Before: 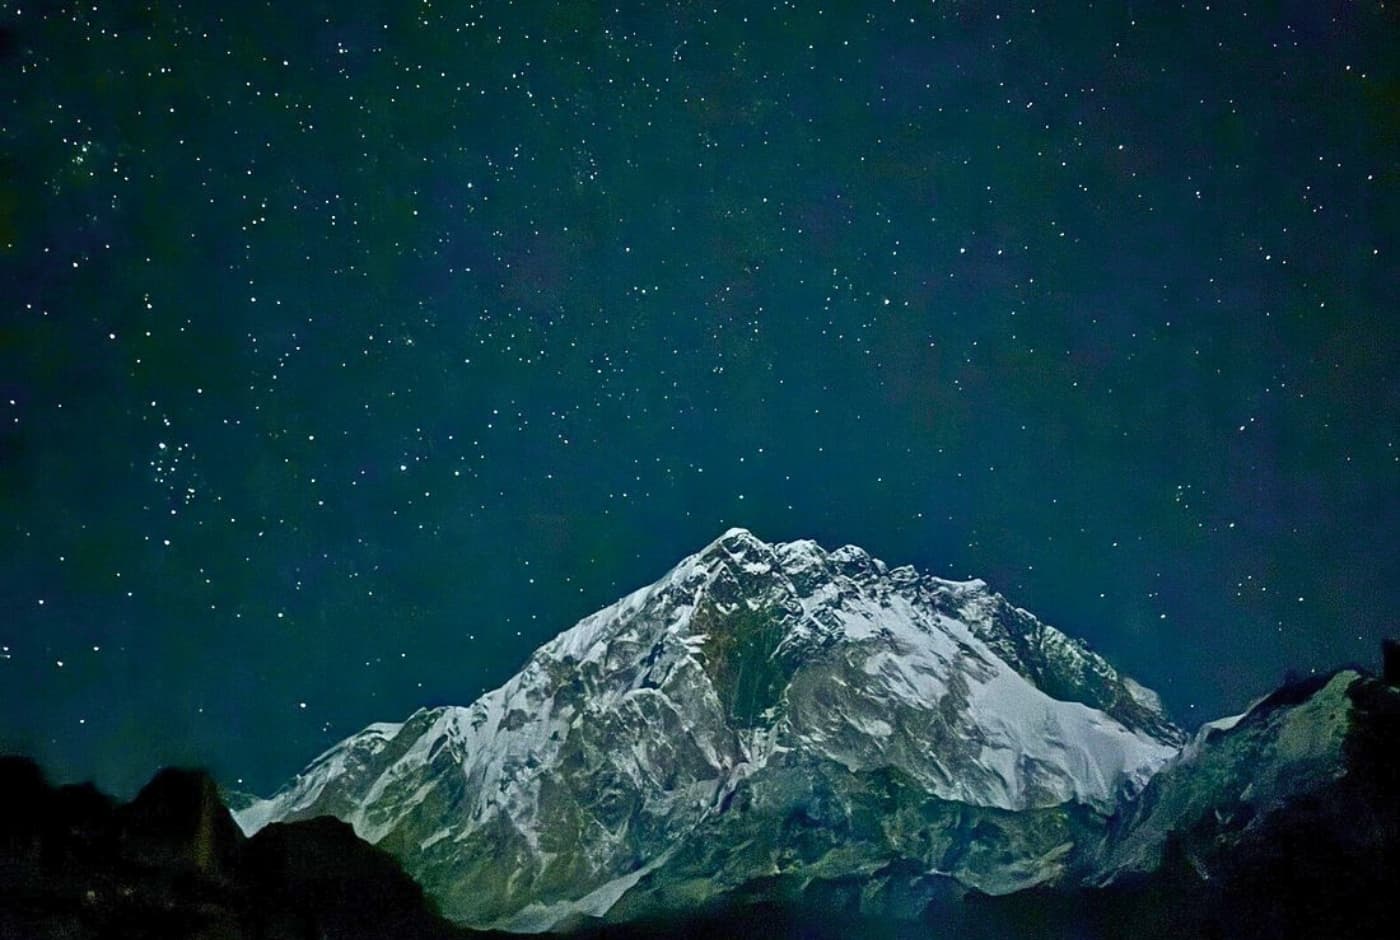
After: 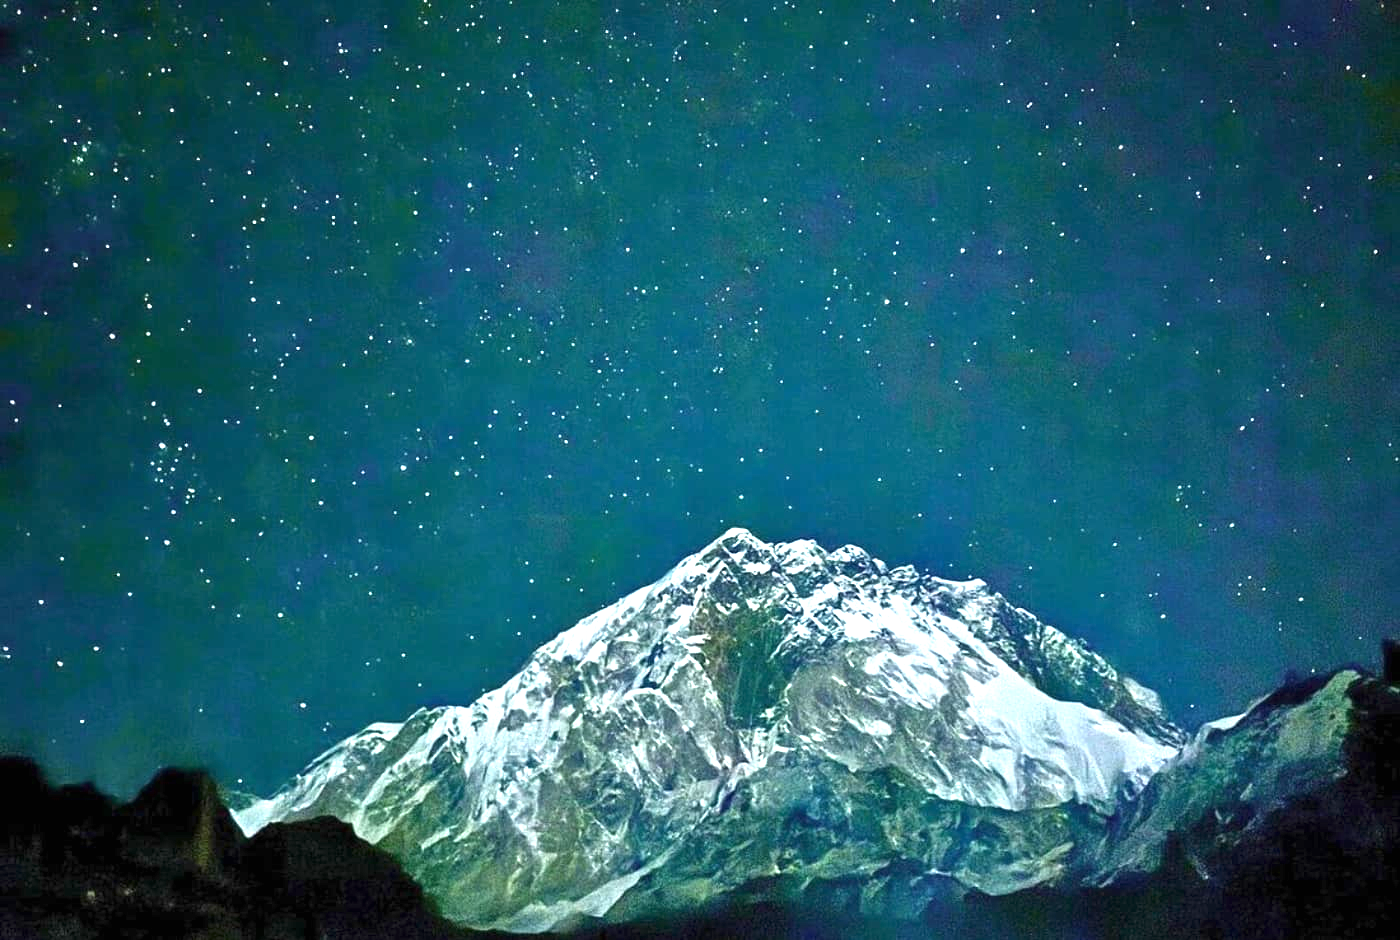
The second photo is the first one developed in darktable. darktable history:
exposure: black level correction 0, exposure 1.493 EV, compensate highlight preservation false
tone equalizer: edges refinement/feathering 500, mask exposure compensation -1.57 EV, preserve details no
